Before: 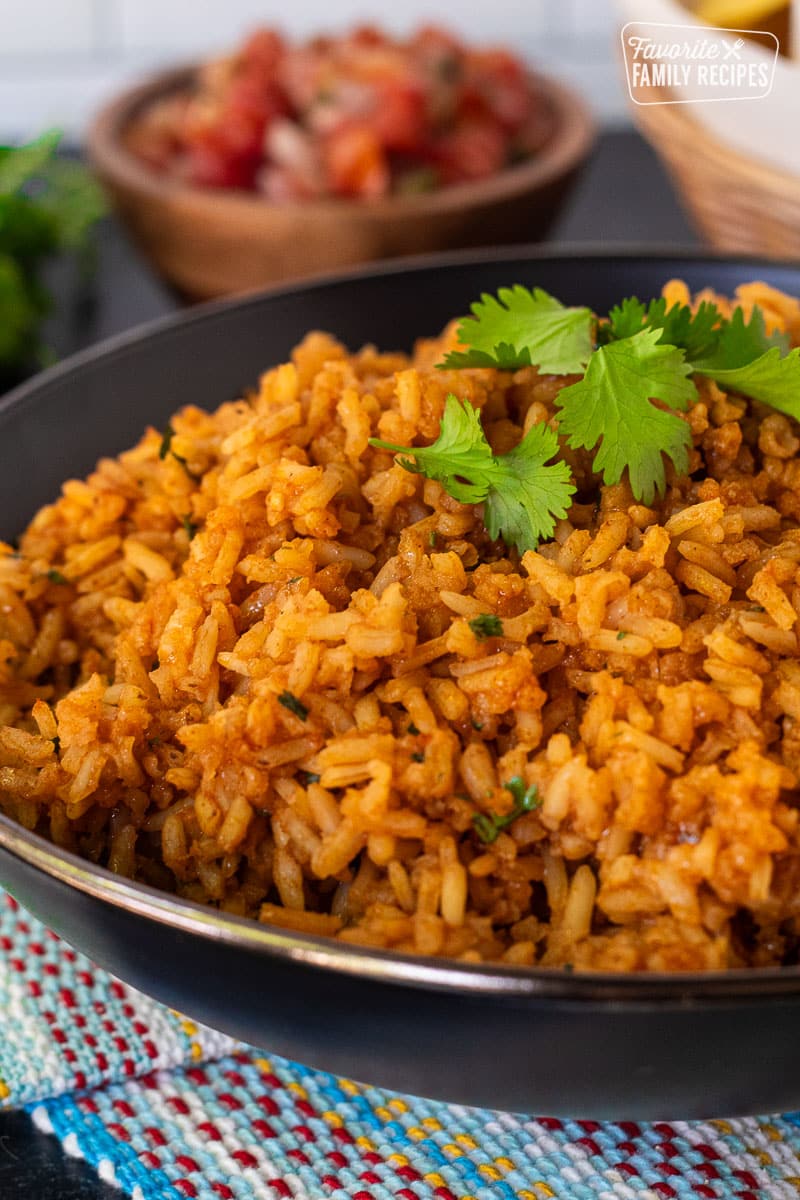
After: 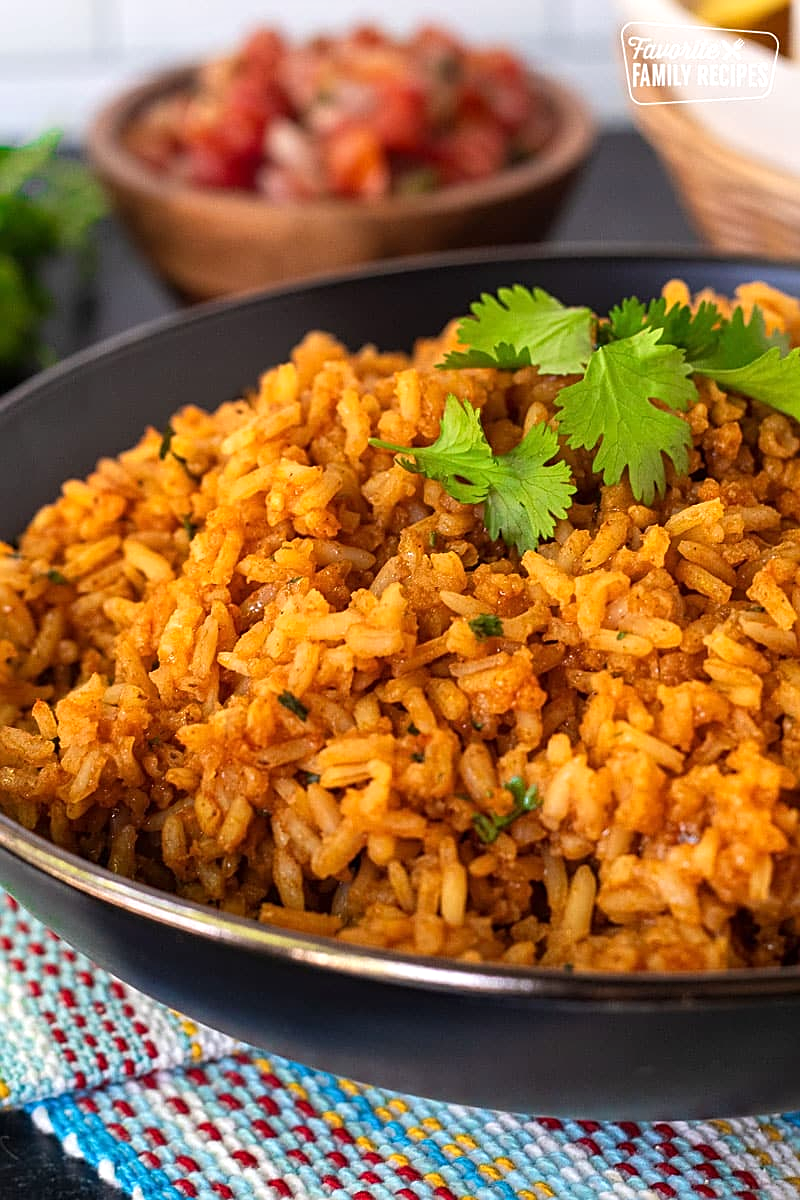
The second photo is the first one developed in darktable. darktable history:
sharpen: on, module defaults
tone equalizer: mask exposure compensation -0.5 EV
exposure: exposure 0.299 EV, compensate highlight preservation false
